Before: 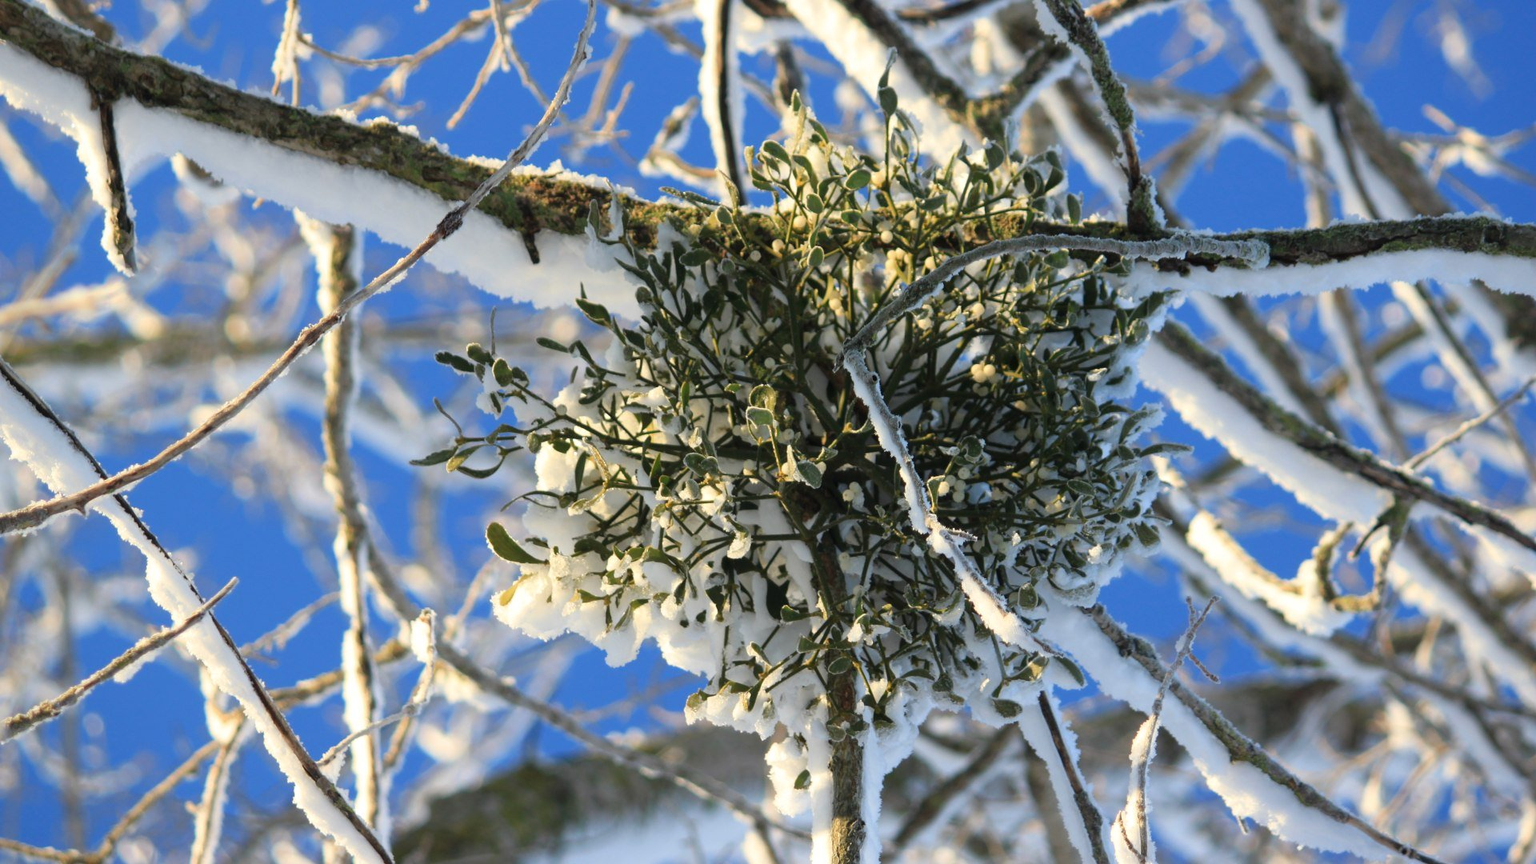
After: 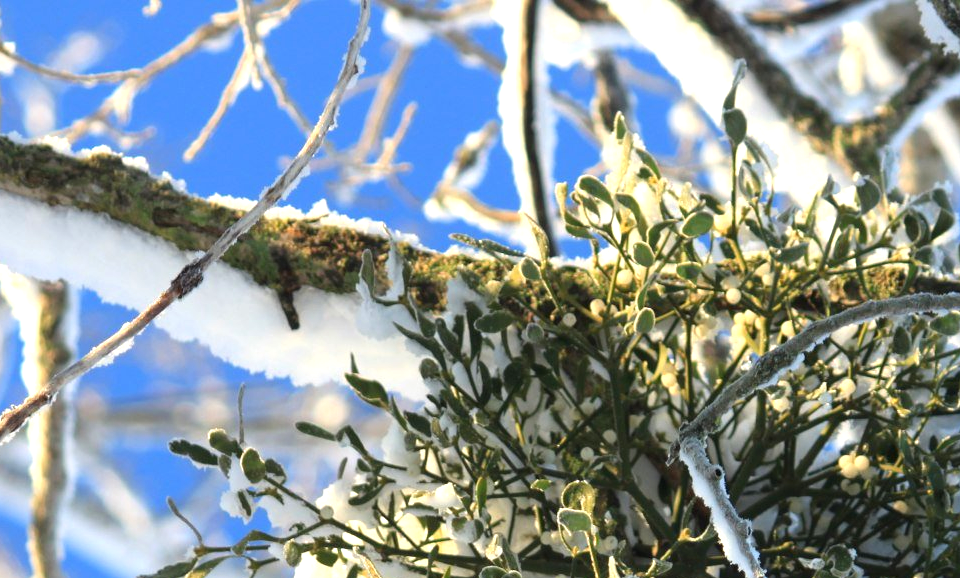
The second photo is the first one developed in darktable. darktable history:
crop: left 19.556%, right 30.401%, bottom 46.458%
exposure: exposure 0.636 EV, compensate highlight preservation false
